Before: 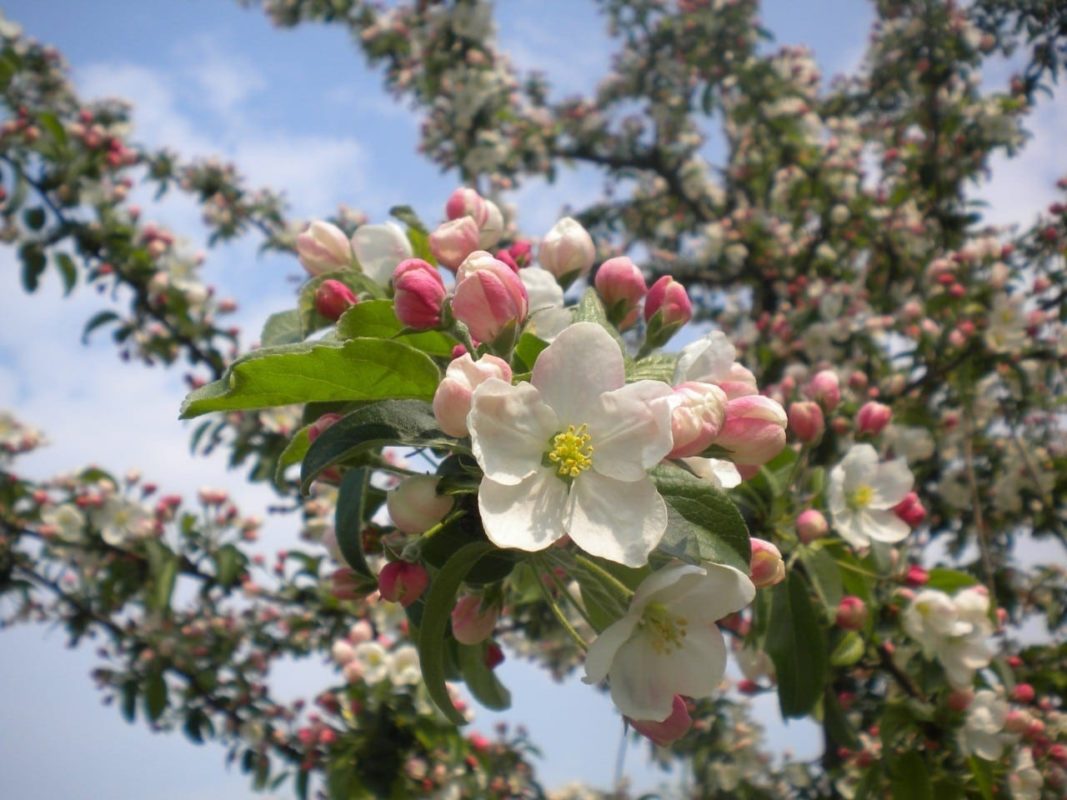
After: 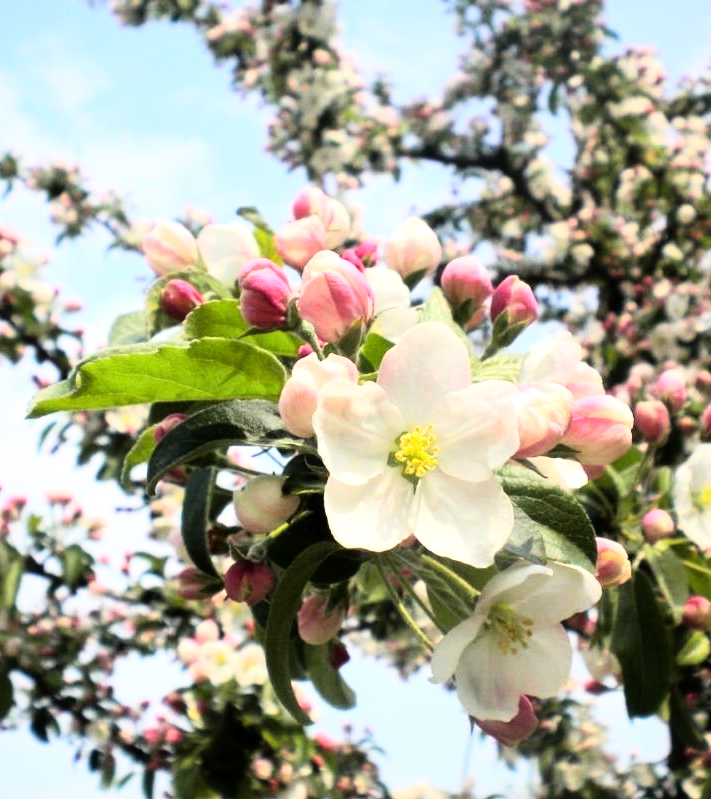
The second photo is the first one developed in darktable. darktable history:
local contrast: mode bilateral grid, contrast 20, coarseness 50, detail 120%, midtone range 0.2
crop and rotate: left 14.436%, right 18.898%
rgb curve: curves: ch0 [(0, 0) (0.21, 0.15) (0.24, 0.21) (0.5, 0.75) (0.75, 0.96) (0.89, 0.99) (1, 1)]; ch1 [(0, 0.02) (0.21, 0.13) (0.25, 0.2) (0.5, 0.67) (0.75, 0.9) (0.89, 0.97) (1, 1)]; ch2 [(0, 0.02) (0.21, 0.13) (0.25, 0.2) (0.5, 0.67) (0.75, 0.9) (0.89, 0.97) (1, 1)], compensate middle gray true
